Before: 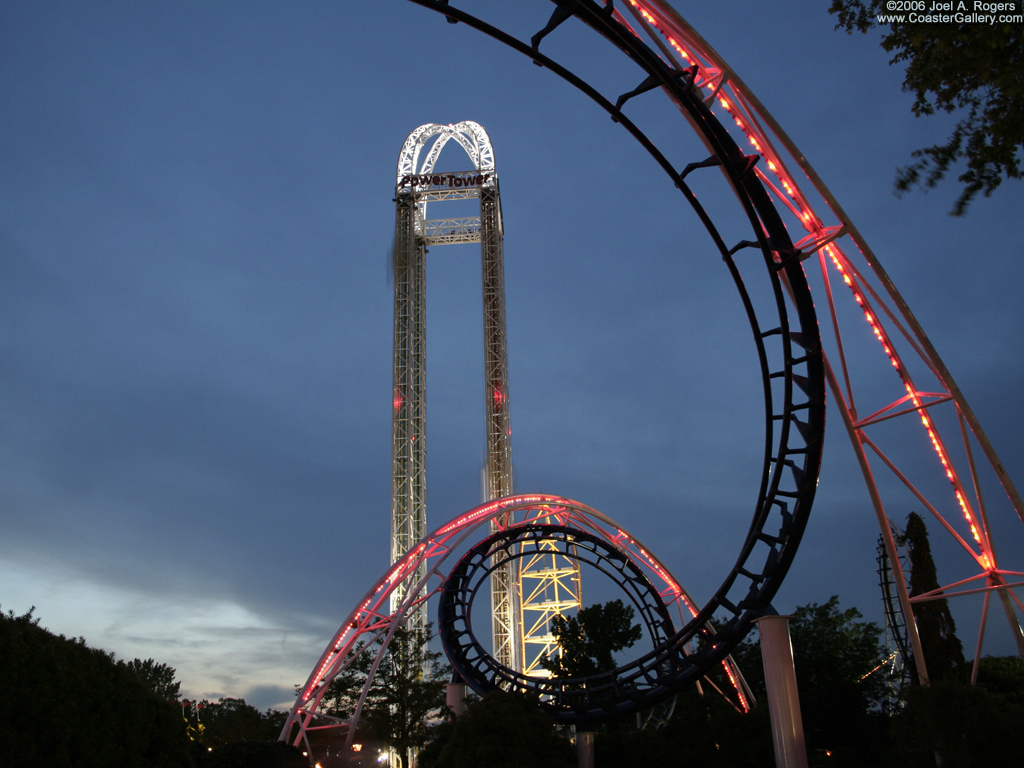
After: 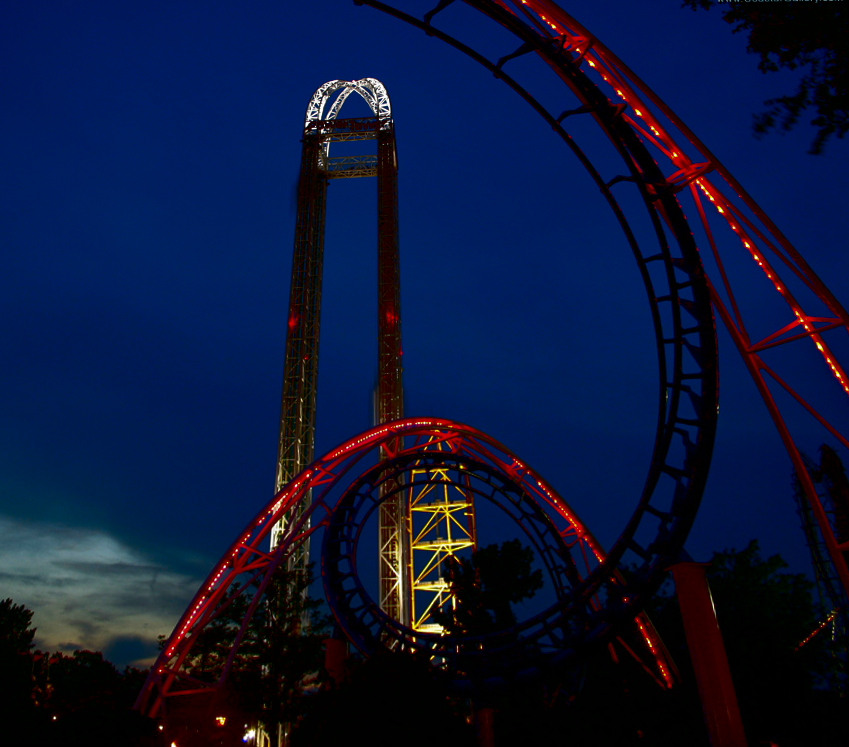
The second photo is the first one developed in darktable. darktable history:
contrast brightness saturation: brightness -1, saturation 1
rotate and perspective: rotation 0.72°, lens shift (vertical) -0.352, lens shift (horizontal) -0.051, crop left 0.152, crop right 0.859, crop top 0.019, crop bottom 0.964
